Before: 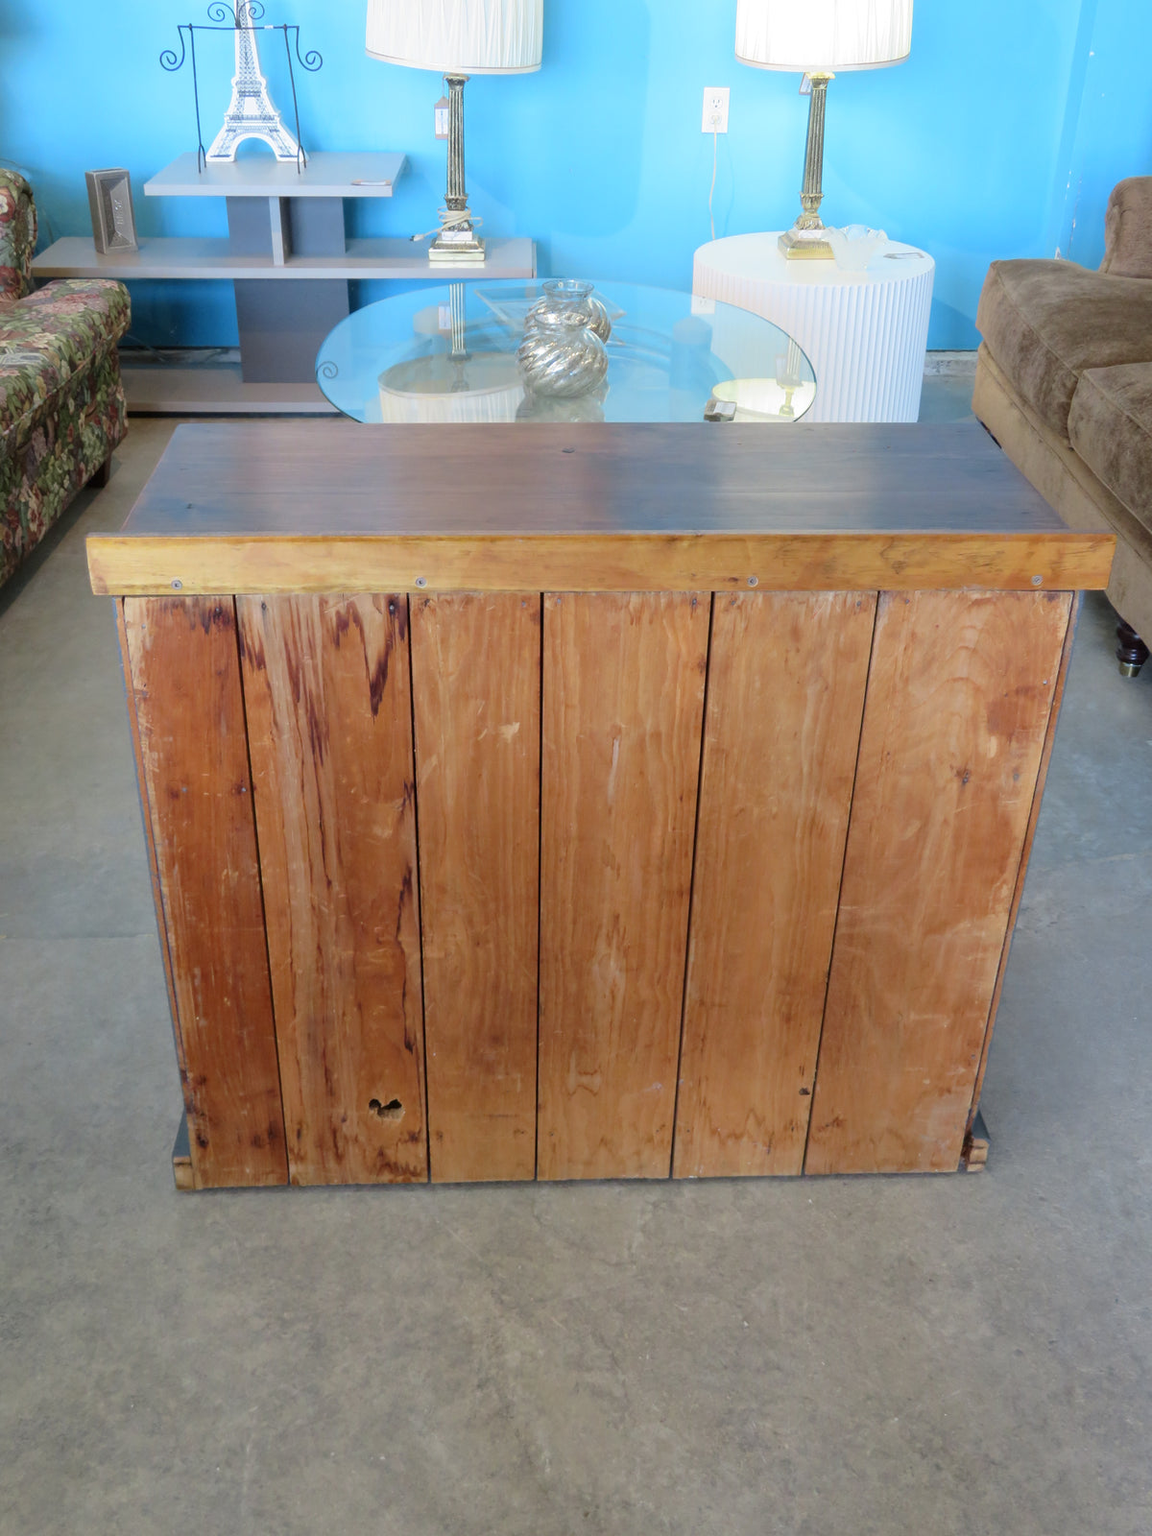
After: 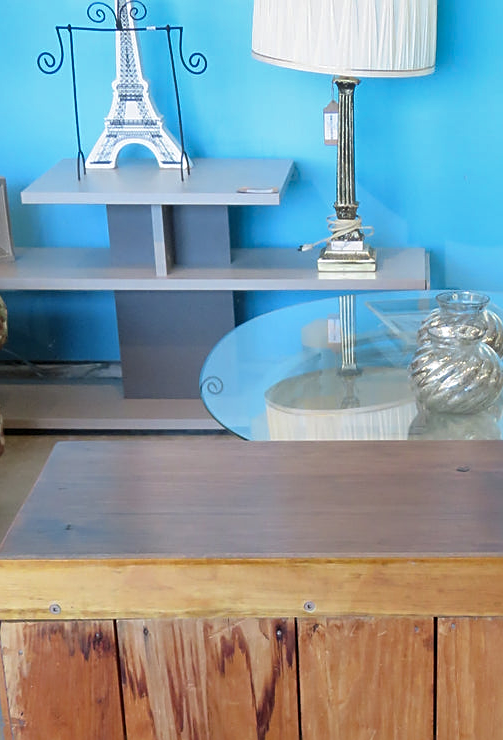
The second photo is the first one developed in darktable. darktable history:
sharpen: on, module defaults
shadows and highlights: soften with gaussian
crop and rotate: left 10.817%, top 0.062%, right 47.194%, bottom 53.626%
